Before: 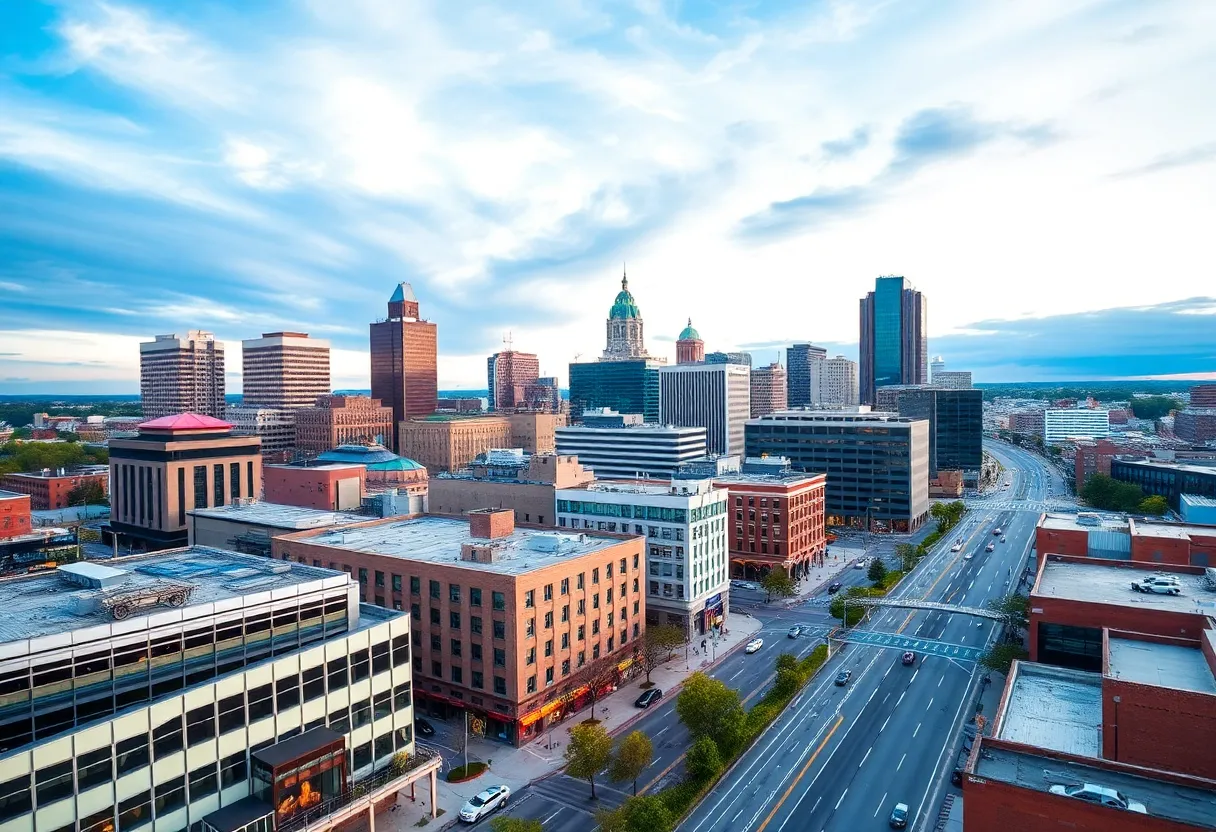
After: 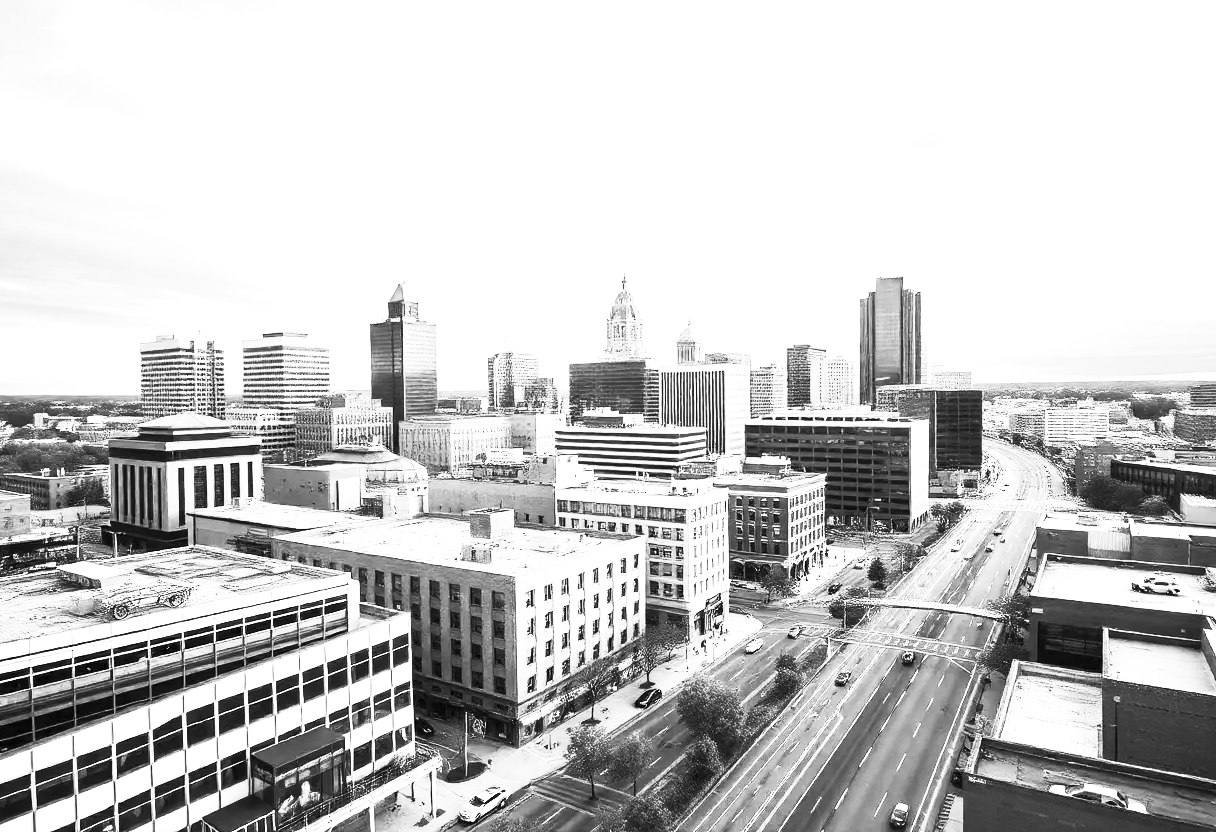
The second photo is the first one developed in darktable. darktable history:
color balance rgb: linear chroma grading › global chroma 25%, perceptual saturation grading › global saturation 40%, perceptual brilliance grading › global brilliance 30%, global vibrance 40%
contrast brightness saturation: contrast 0.53, brightness 0.47, saturation -1
